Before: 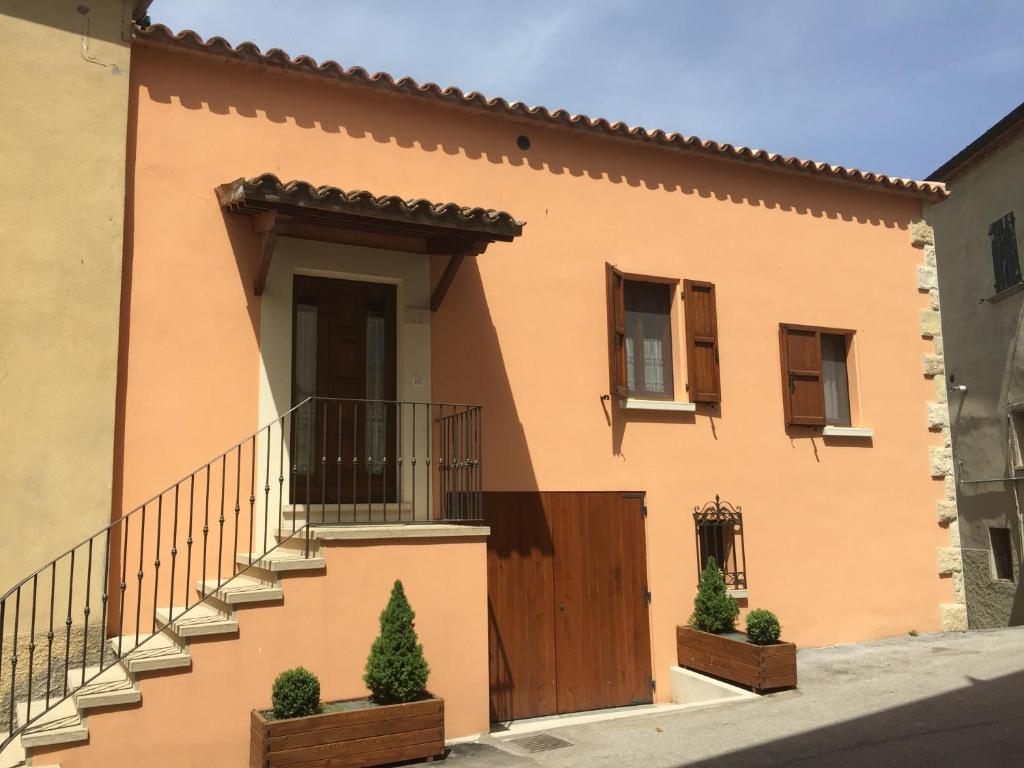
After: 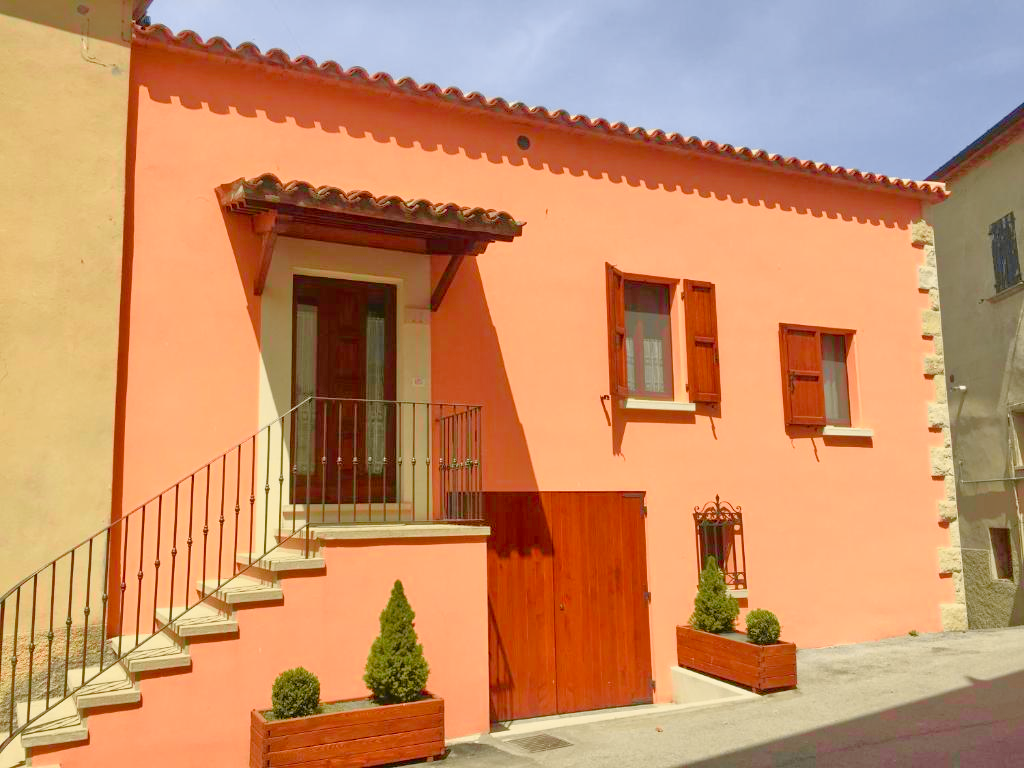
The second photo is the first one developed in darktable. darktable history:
color correction: highlights a* 0.375, highlights b* 2.65, shadows a* -1.22, shadows b* -4.7
tone curve: curves: ch0 [(0, 0.036) (0.119, 0.115) (0.466, 0.498) (0.715, 0.767) (0.817, 0.865) (1, 0.998)]; ch1 [(0, 0) (0.377, 0.424) (0.442, 0.491) (0.487, 0.498) (0.514, 0.512) (0.536, 0.577) (0.66, 0.724) (1, 1)]; ch2 [(0, 0) (0.38, 0.405) (0.463, 0.443) (0.492, 0.486) (0.526, 0.541) (0.578, 0.598) (1, 1)], color space Lab, independent channels, preserve colors none
tone equalizer: -7 EV 0.157 EV, -6 EV 0.563 EV, -5 EV 1.14 EV, -4 EV 1.3 EV, -3 EV 1.14 EV, -2 EV 0.6 EV, -1 EV 0.152 EV
color balance rgb: power › luminance 3.163%, power › hue 233.91°, perceptual saturation grading › global saturation 20%, perceptual saturation grading › highlights -25.524%, perceptual saturation grading › shadows 50.514%, contrast -9.935%
